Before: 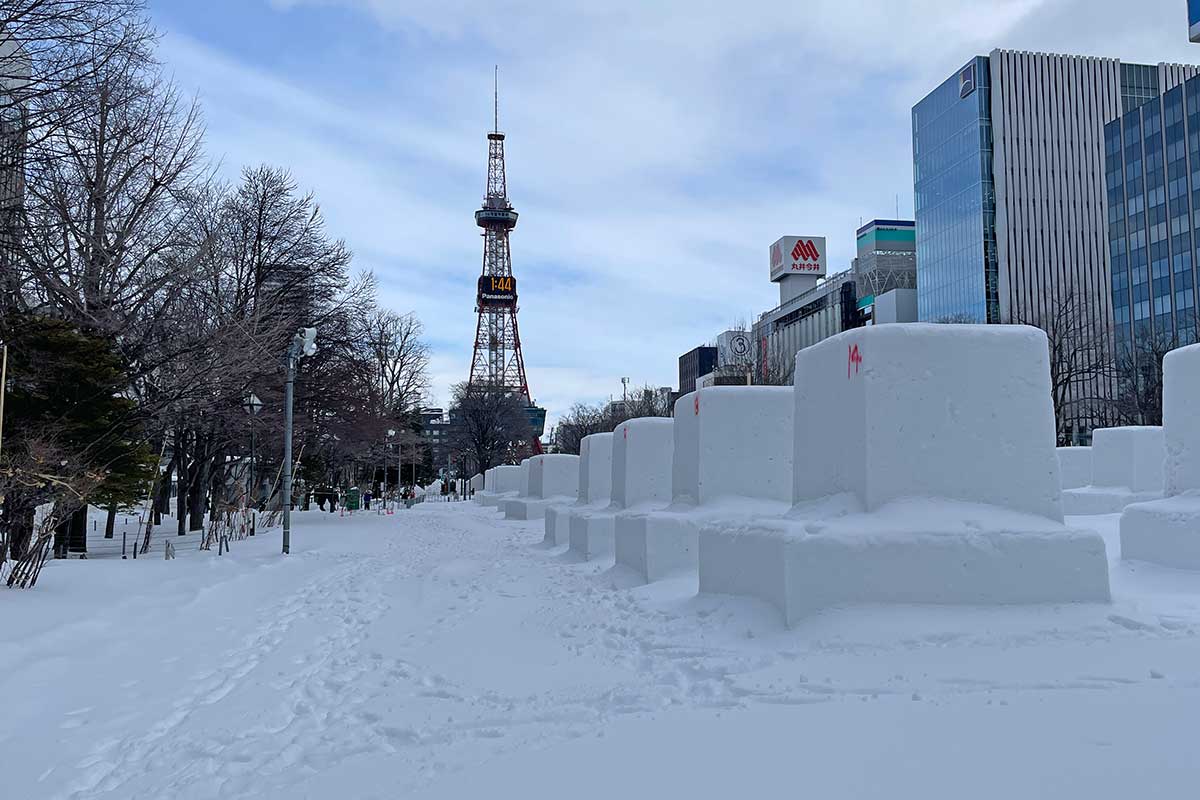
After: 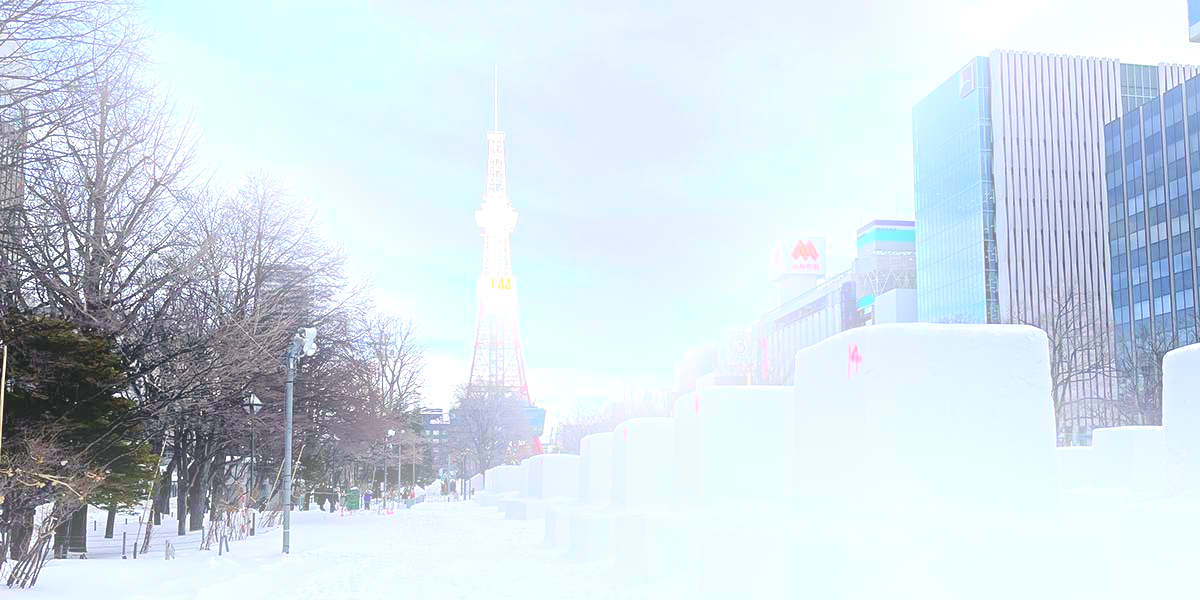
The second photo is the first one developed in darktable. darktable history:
color correction: highlights a* 3.84, highlights b* 5.07
bloom: on, module defaults
crop: bottom 24.967%
exposure: black level correction 0, exposure 1.2 EV, compensate exposure bias true, compensate highlight preservation false
